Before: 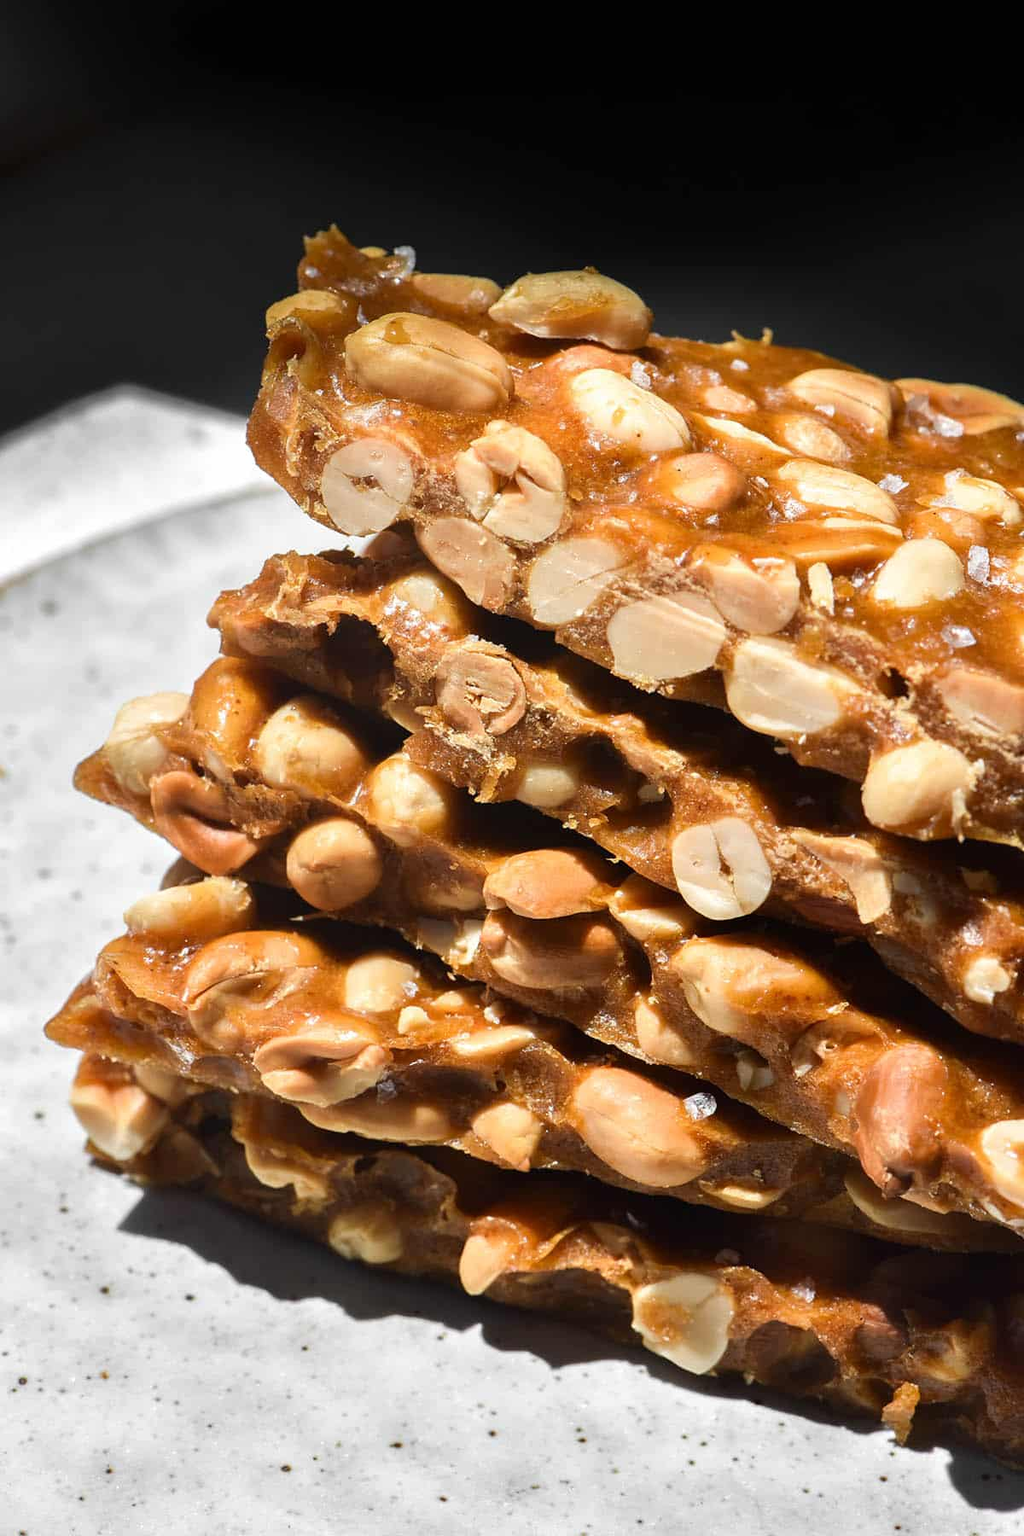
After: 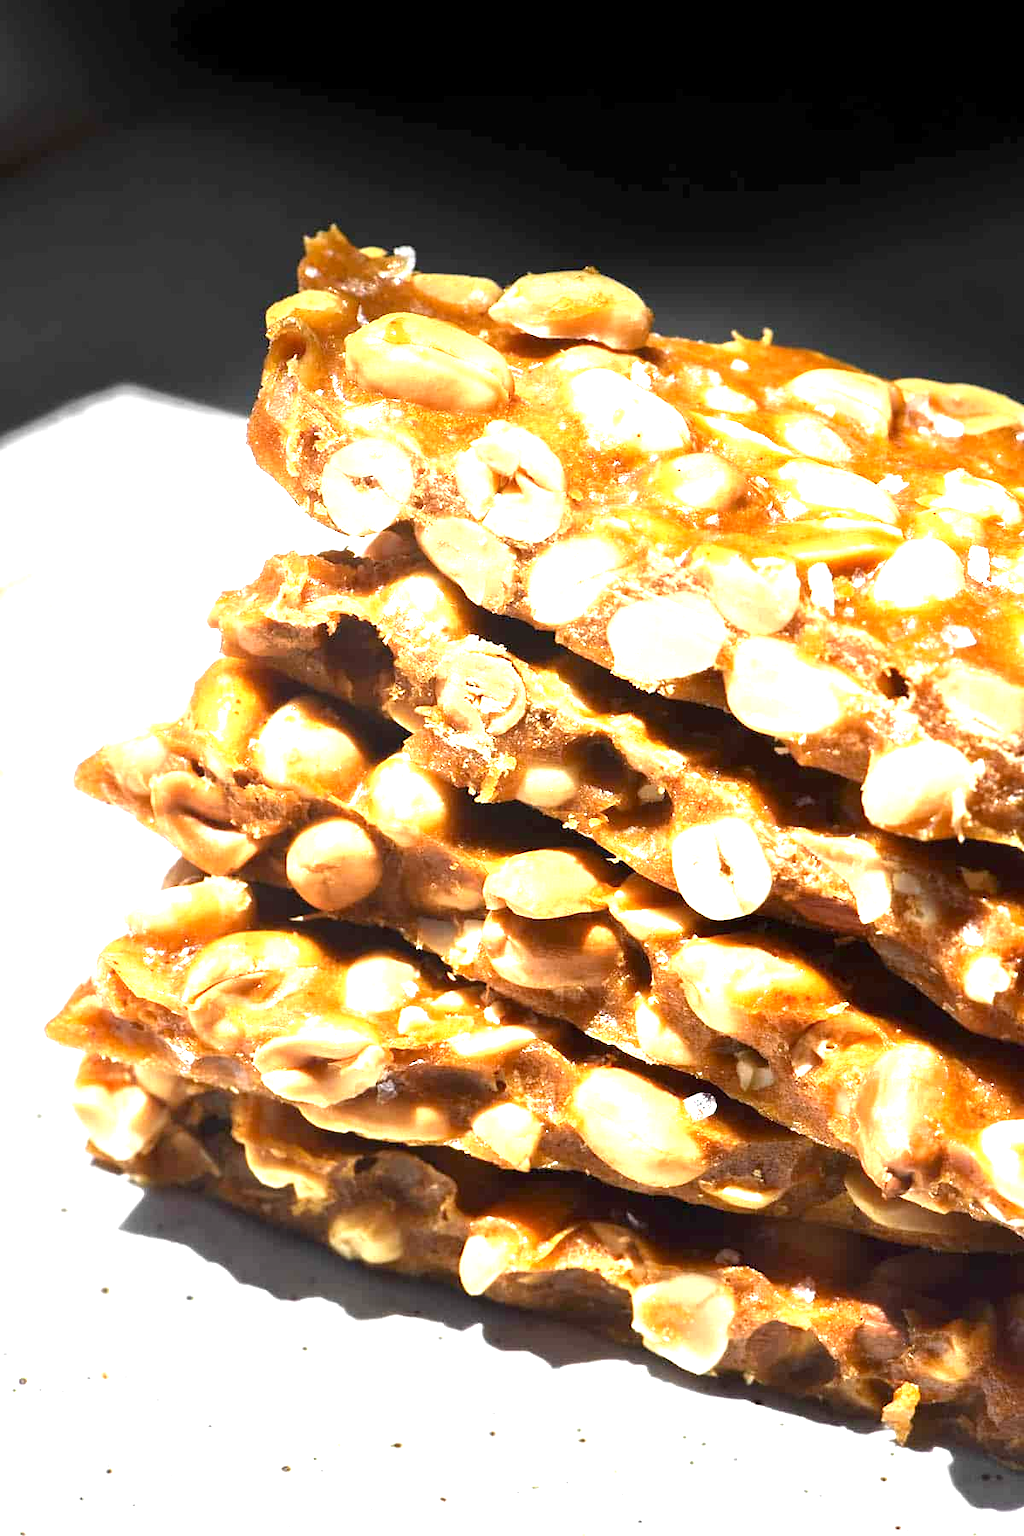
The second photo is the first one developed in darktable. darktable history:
exposure: black level correction 0.001, exposure 1.659 EV, compensate highlight preservation false
